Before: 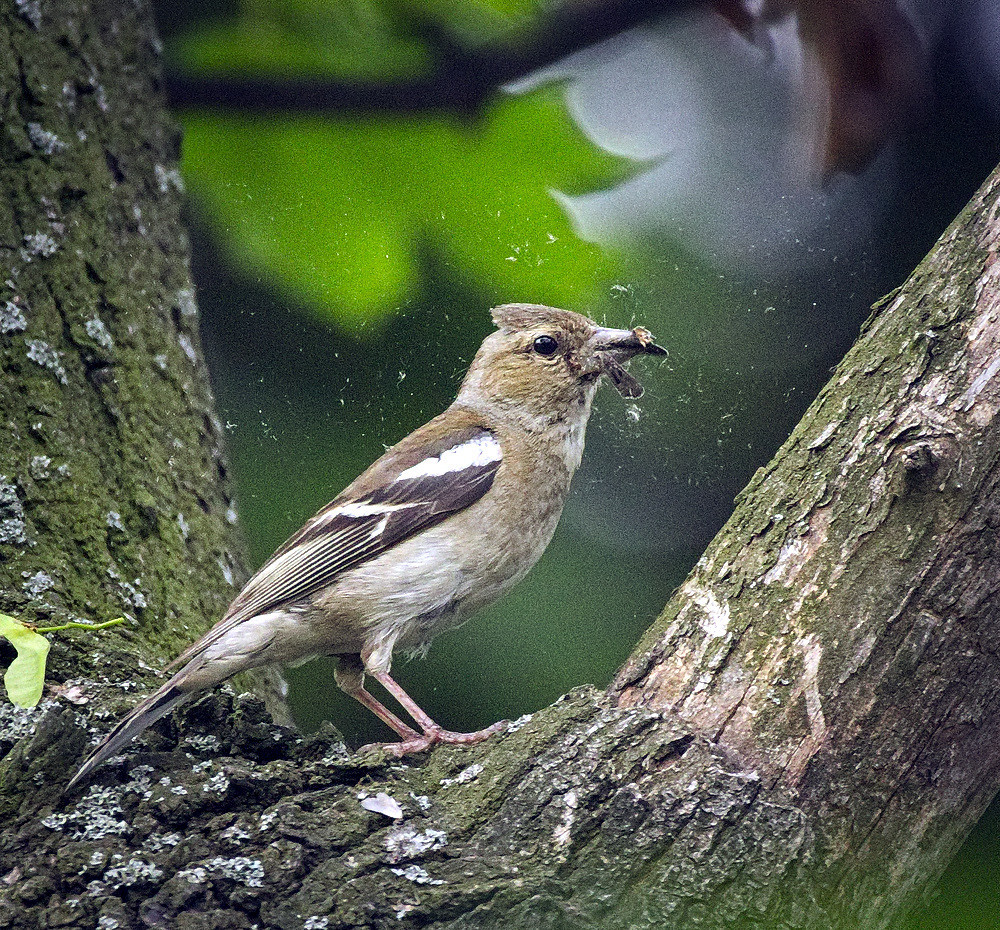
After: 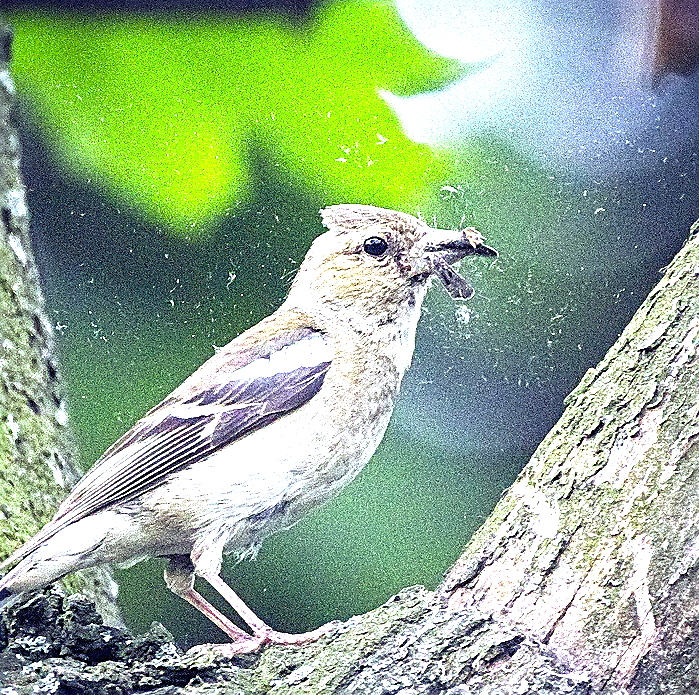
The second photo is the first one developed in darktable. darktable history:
exposure: exposure 1 EV, compensate highlight preservation false
sharpen: on, module defaults
white balance: red 0.931, blue 1.11
levels: levels [0, 0.394, 0.787]
crop and rotate: left 17.046%, top 10.659%, right 12.989%, bottom 14.553%
tone equalizer: on, module defaults
